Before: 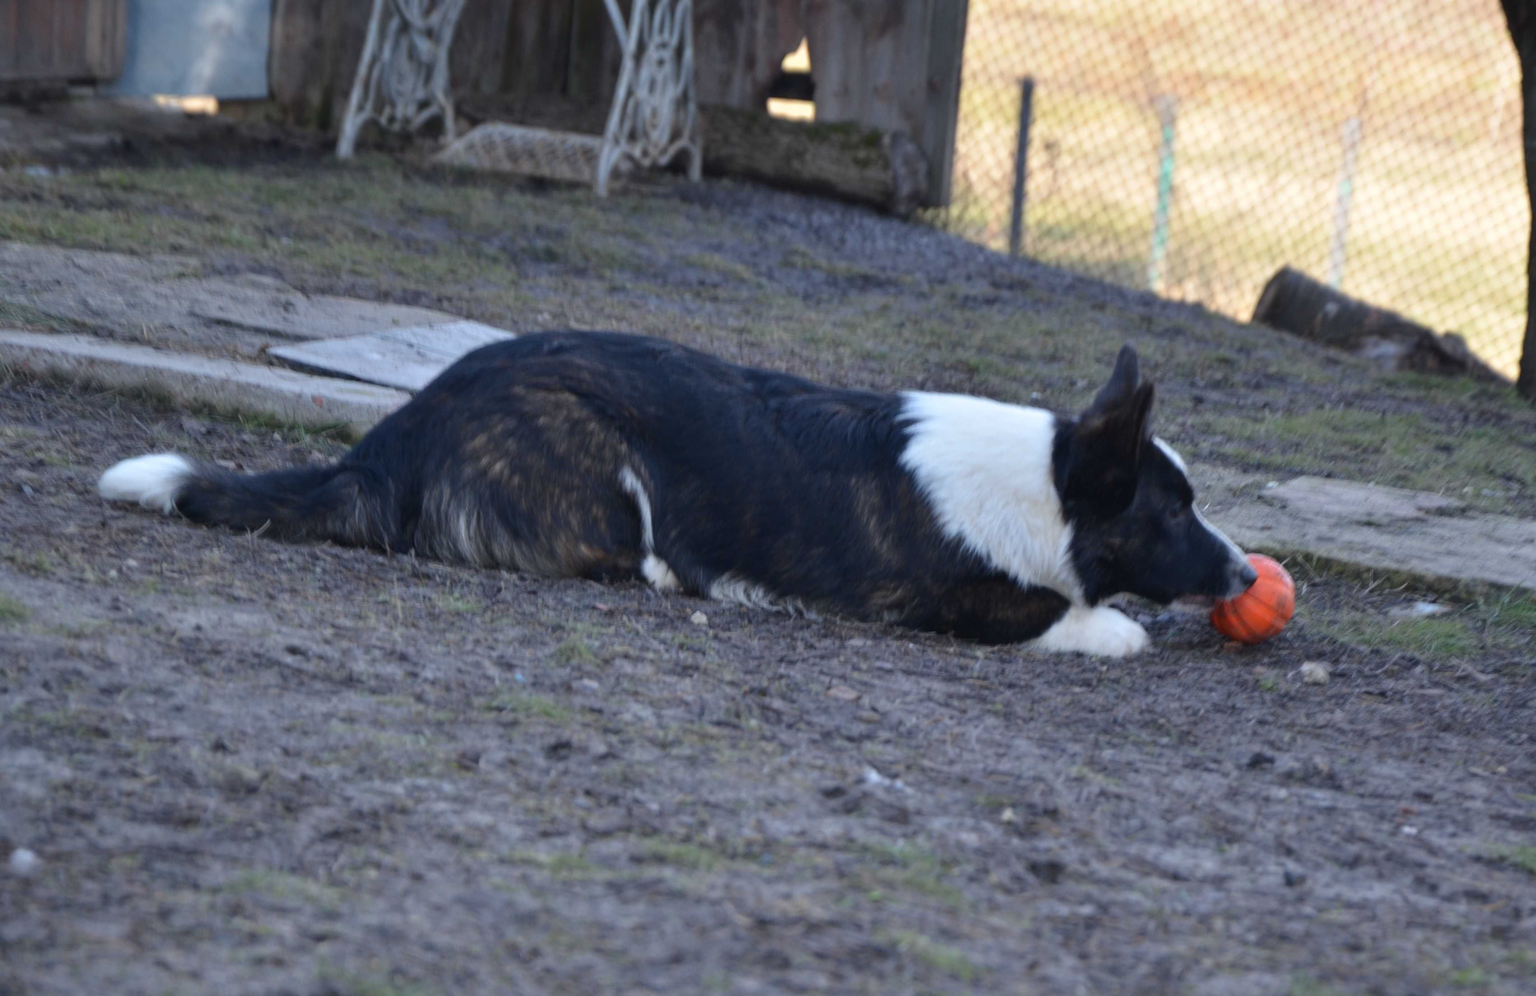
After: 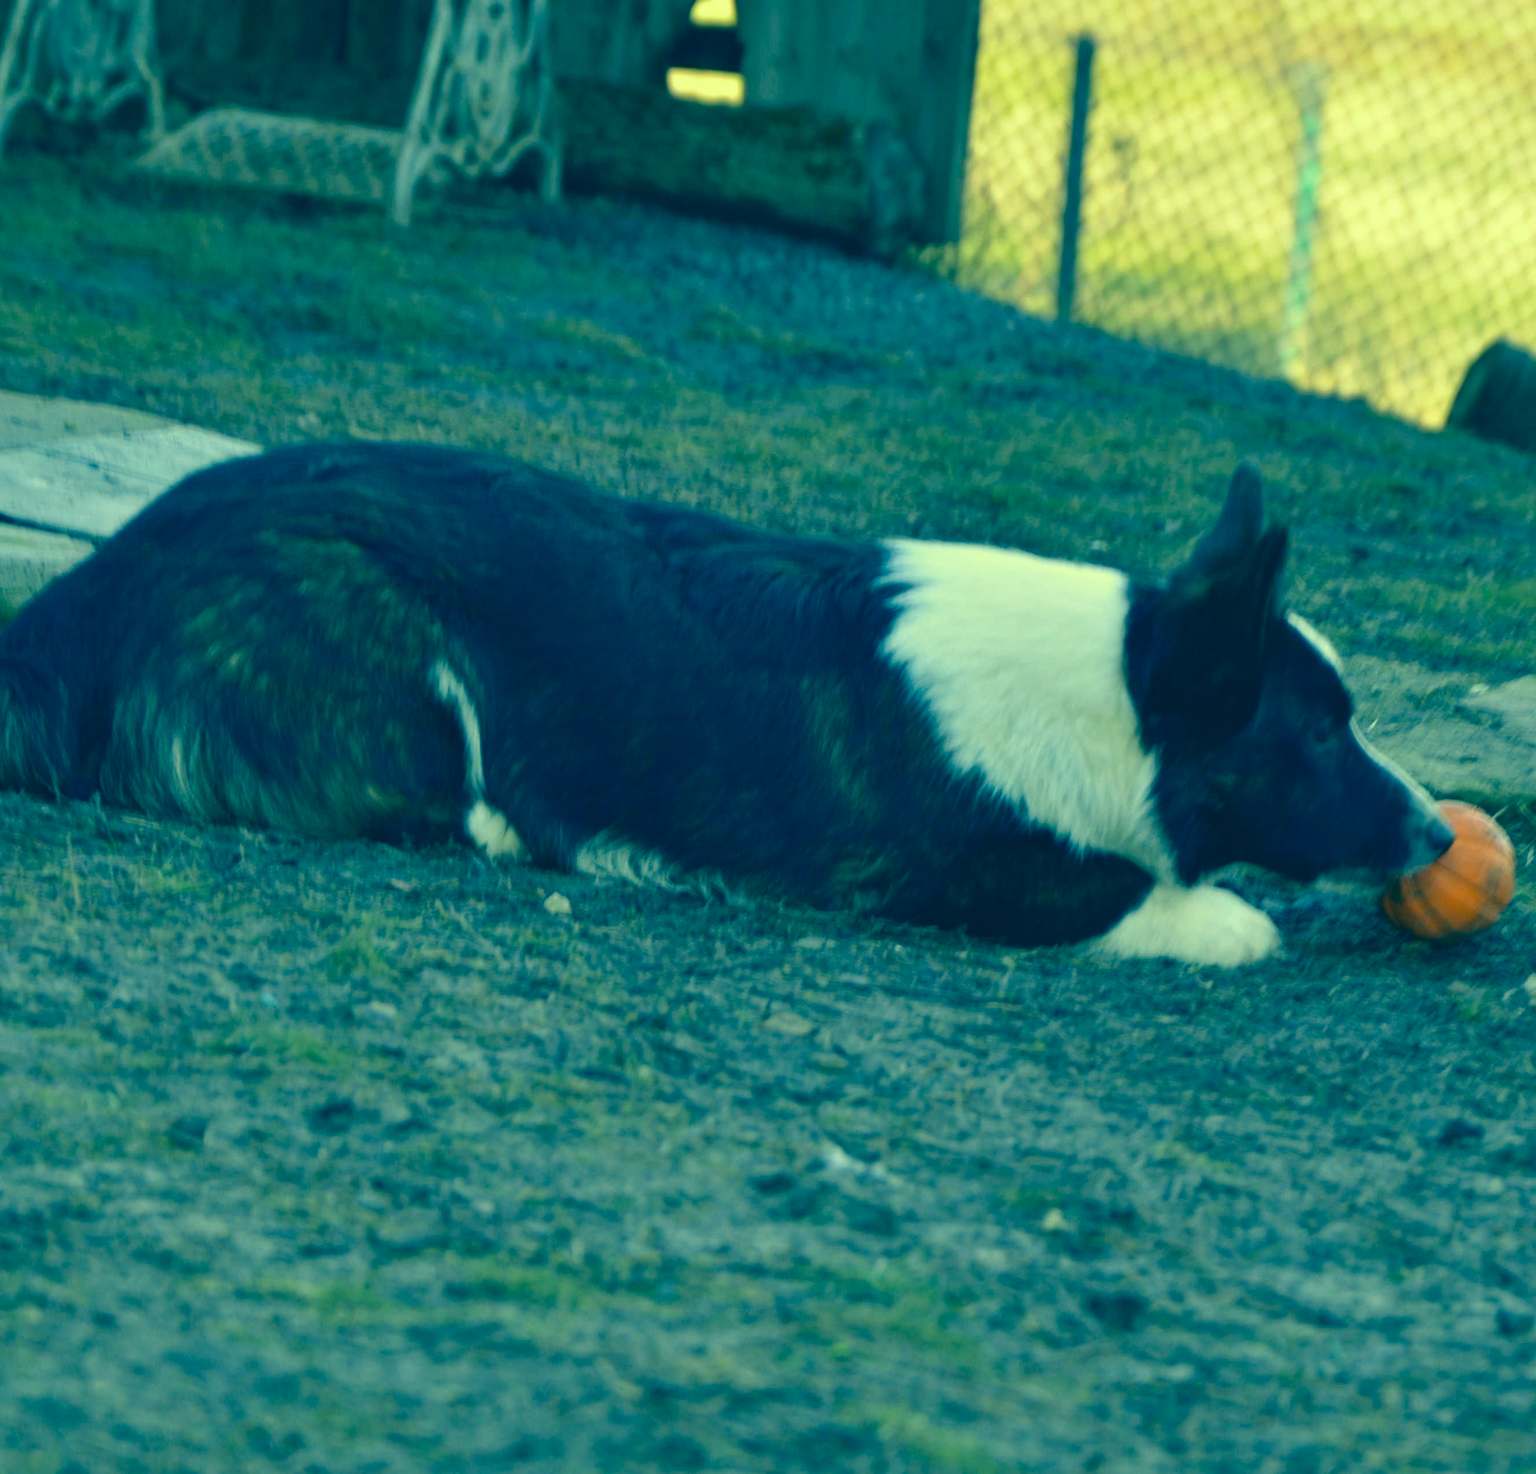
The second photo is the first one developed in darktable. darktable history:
crop and rotate: left 22.94%, top 5.621%, right 14.809%, bottom 2.26%
color correction: highlights a* -16.13, highlights b* 39.96, shadows a* -39.47, shadows b* -25.66
